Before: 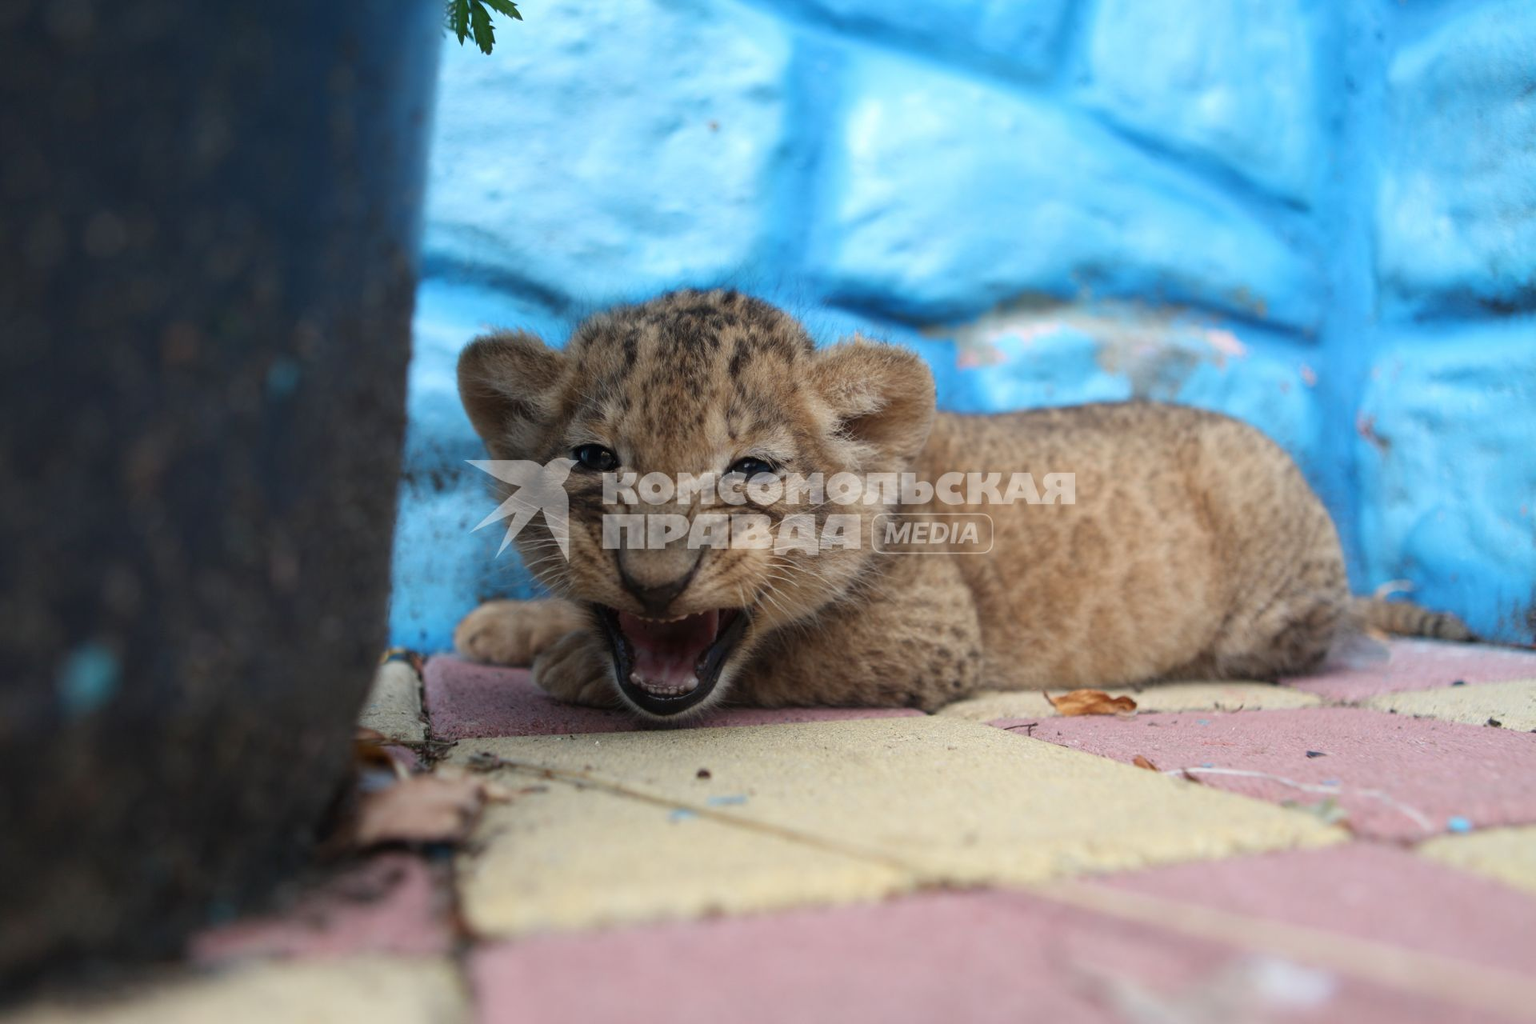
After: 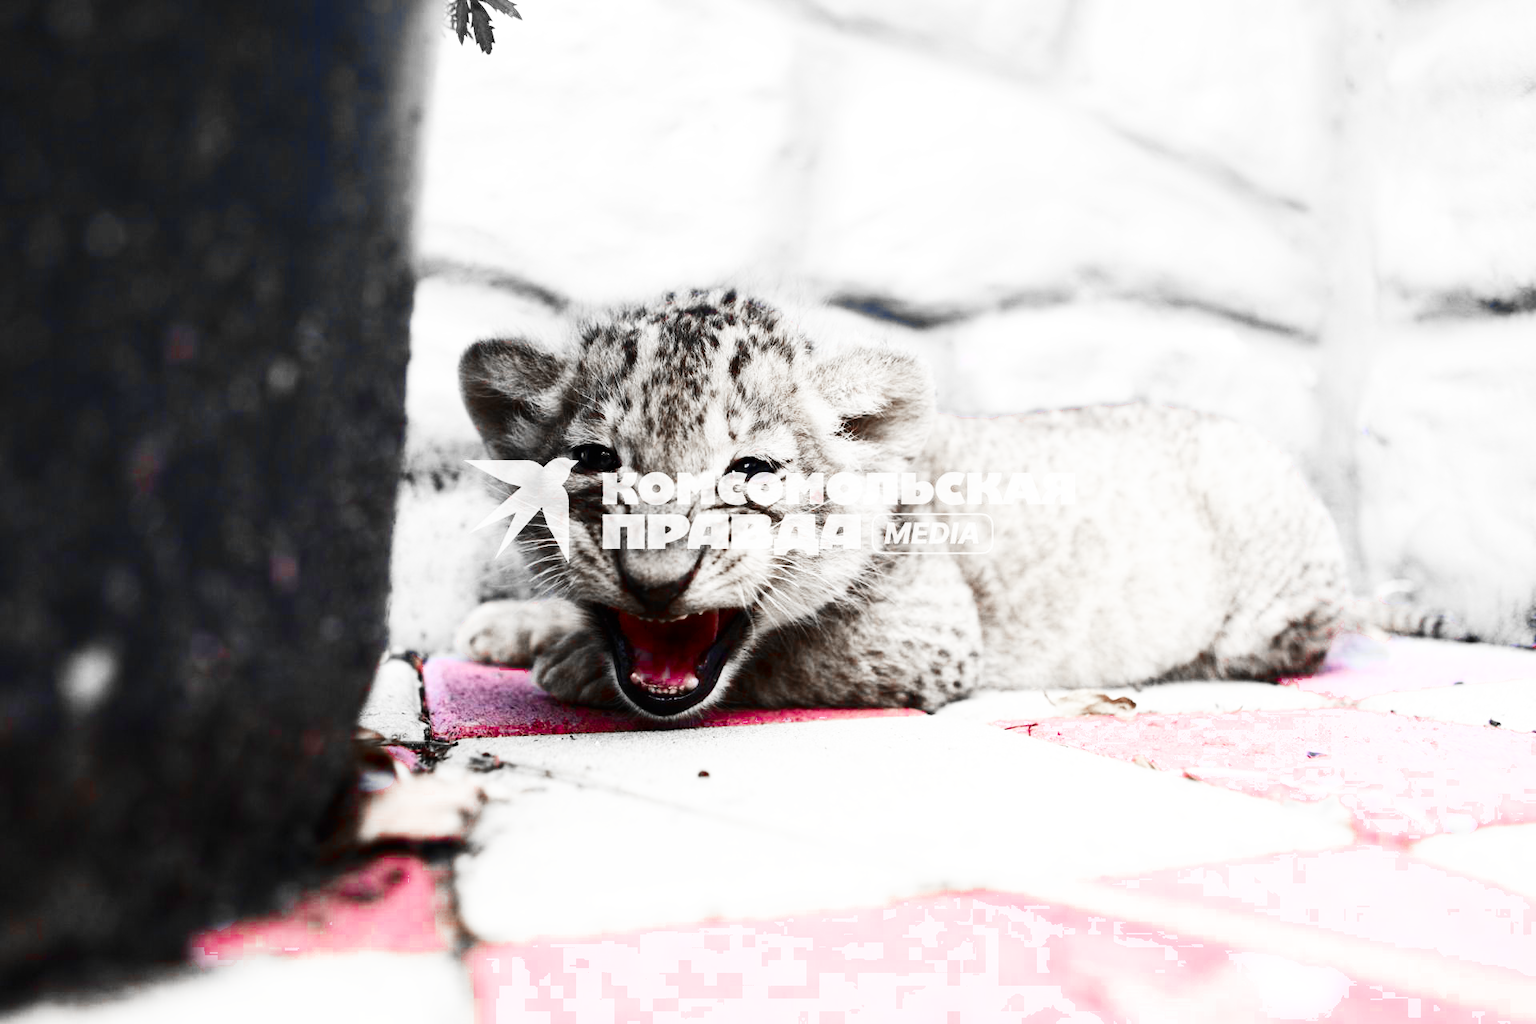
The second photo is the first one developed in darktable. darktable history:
color balance rgb: perceptual saturation grading › global saturation 36%, perceptual brilliance grading › global brilliance 10%, global vibrance 20%
contrast brightness saturation: contrast 0.28
base curve: curves: ch0 [(0, 0) (0.007, 0.004) (0.027, 0.03) (0.046, 0.07) (0.207, 0.54) (0.442, 0.872) (0.673, 0.972) (1, 1)], preserve colors none
color zones: curves: ch0 [(0, 0.278) (0.143, 0.5) (0.286, 0.5) (0.429, 0.5) (0.571, 0.5) (0.714, 0.5) (0.857, 0.5) (1, 0.5)]; ch1 [(0, 1) (0.143, 0.165) (0.286, 0) (0.429, 0) (0.571, 0) (0.714, 0) (0.857, 0.5) (1, 0.5)]; ch2 [(0, 0.508) (0.143, 0.5) (0.286, 0.5) (0.429, 0.5) (0.571, 0.5) (0.714, 0.5) (0.857, 0.5) (1, 0.5)]
